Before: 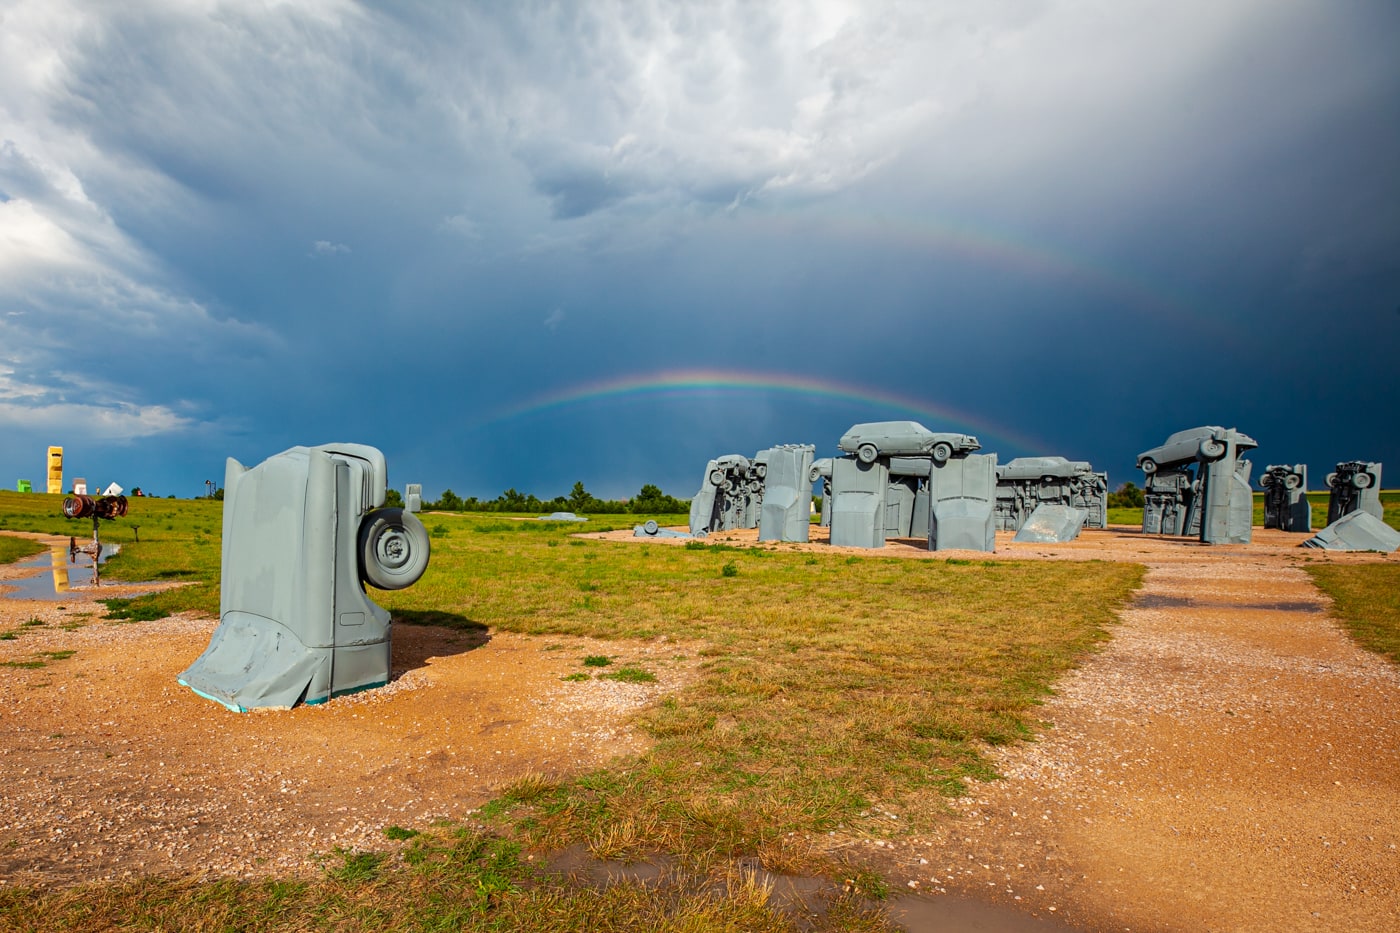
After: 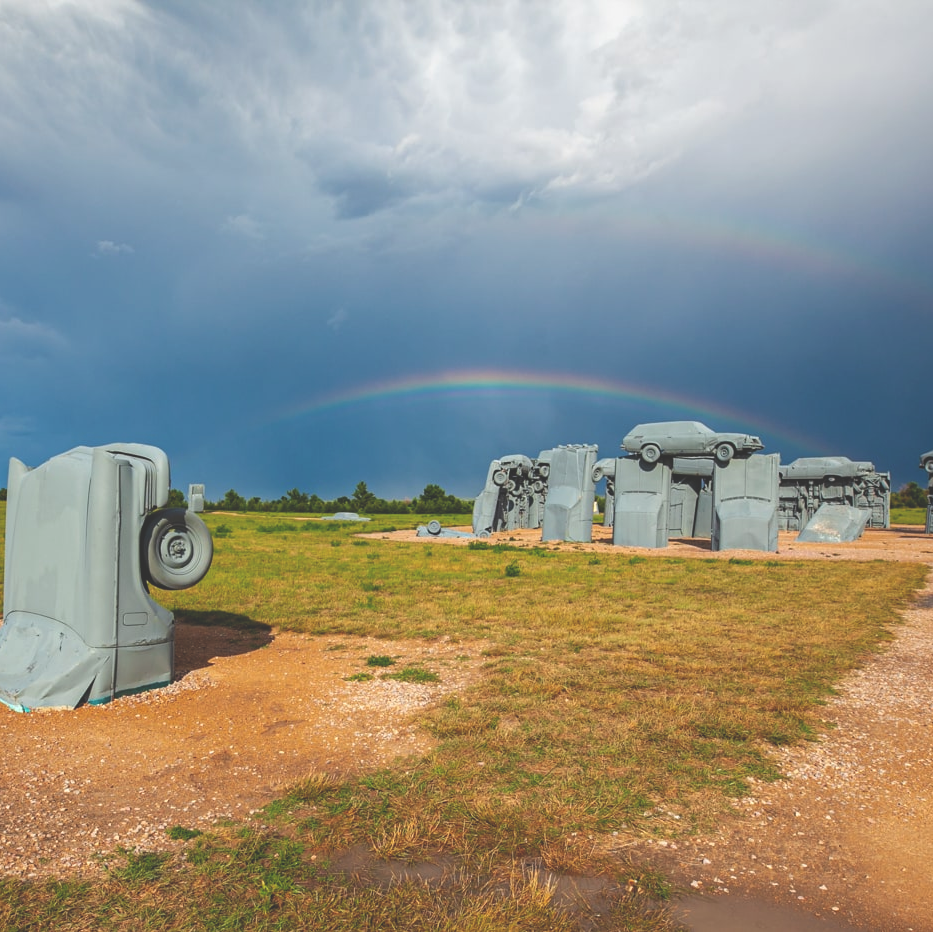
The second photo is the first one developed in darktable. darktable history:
crop and rotate: left 15.546%, right 17.787%
exposure: black level correction -0.03, compensate highlight preservation false
